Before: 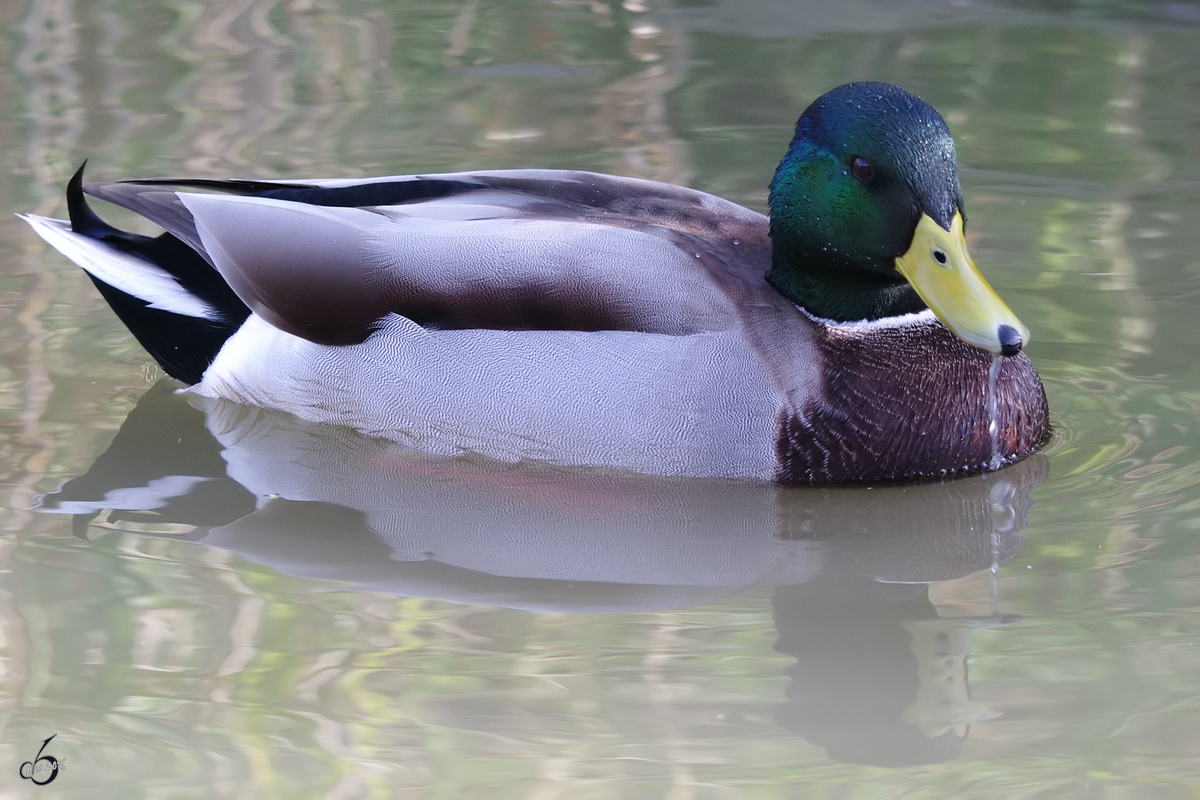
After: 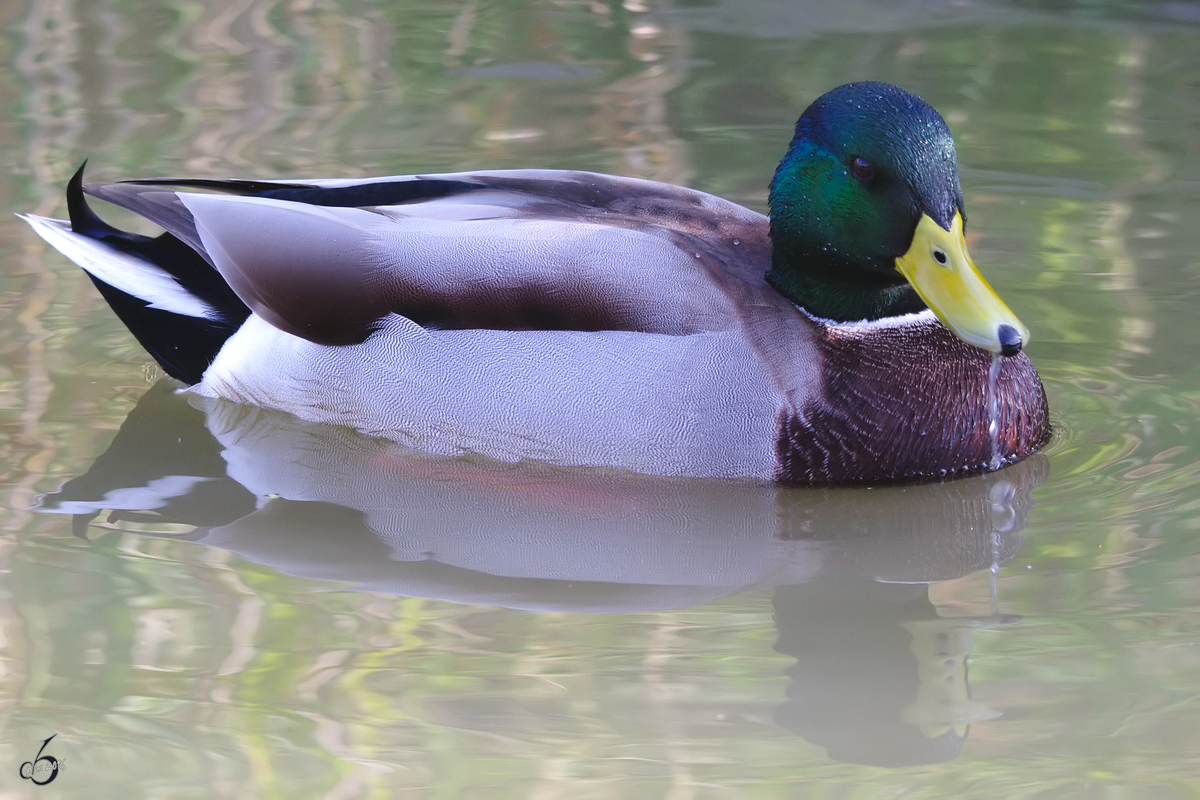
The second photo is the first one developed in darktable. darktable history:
color balance rgb: power › chroma 0.251%, power › hue 60.27°, global offset › luminance 0.488%, perceptual saturation grading › global saturation 19.609%, global vibrance 20%
